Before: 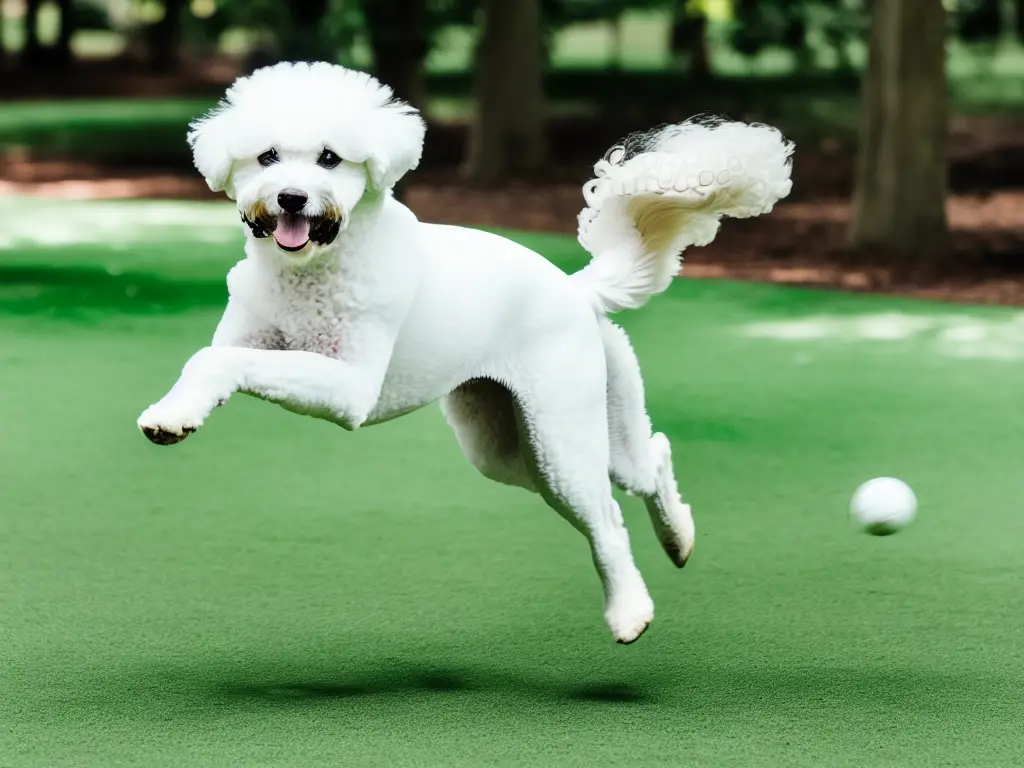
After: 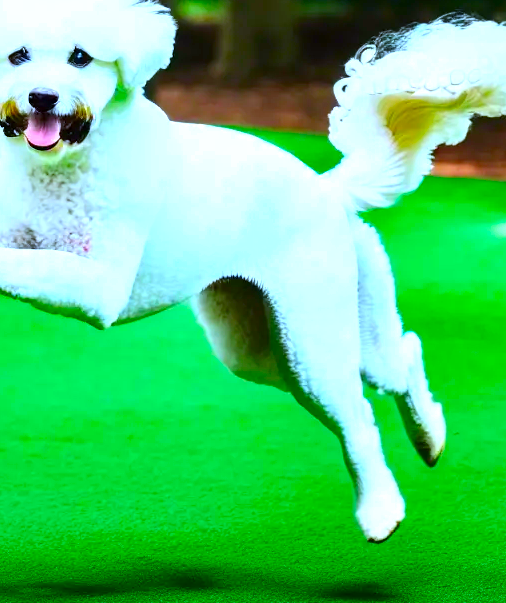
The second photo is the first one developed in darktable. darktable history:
white balance: red 0.931, blue 1.11
crop and rotate: angle 0.02°, left 24.353%, top 13.219%, right 26.156%, bottom 8.224%
color correction: saturation 1.8
exposure: black level correction 0, exposure 0.7 EV, compensate exposure bias true, compensate highlight preservation false
color balance rgb: perceptual saturation grading › global saturation 25%, global vibrance 20%
